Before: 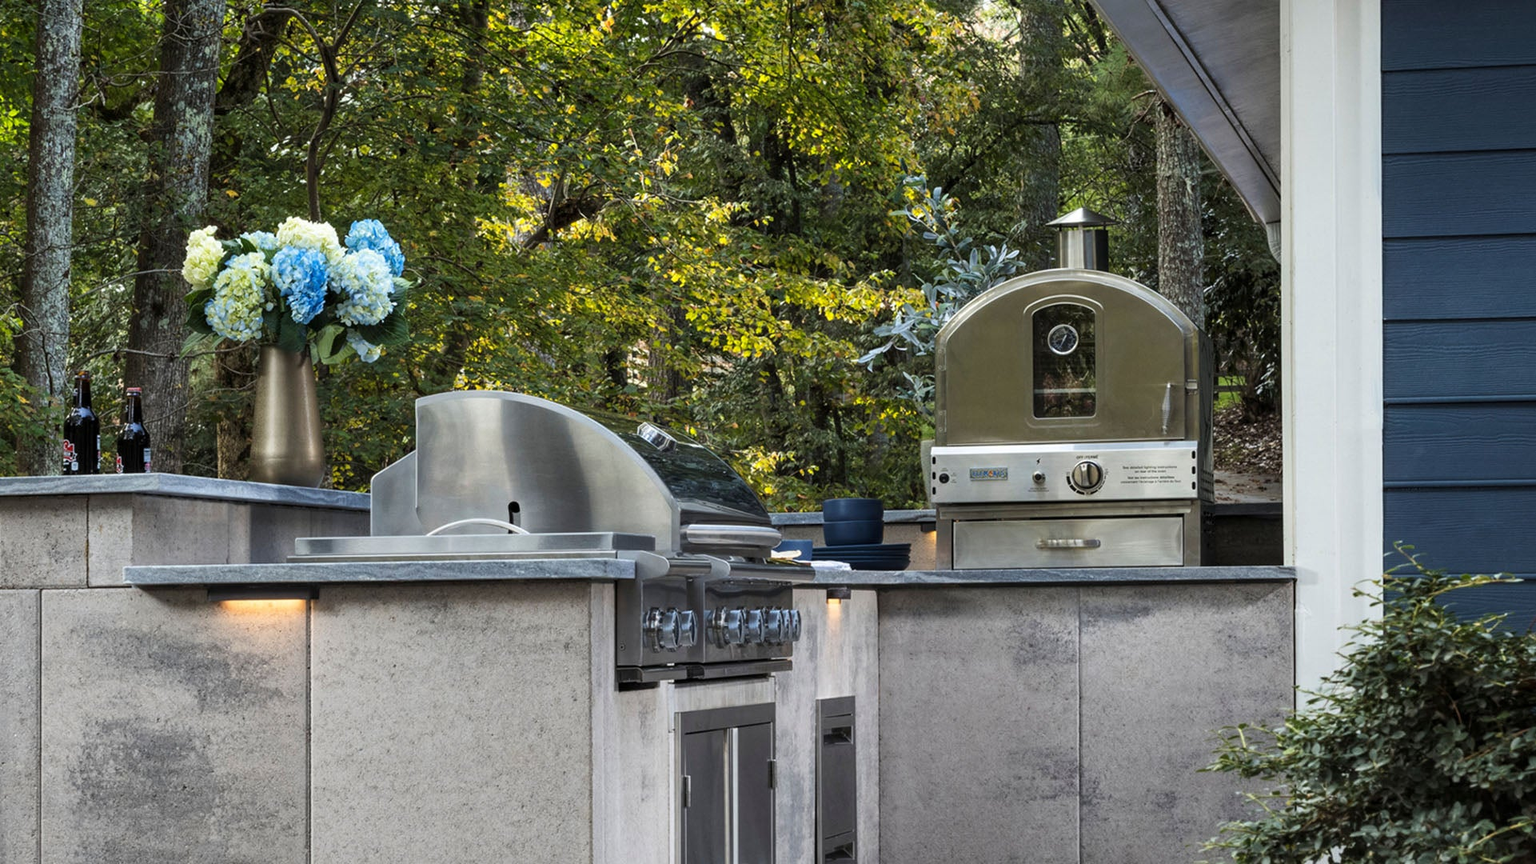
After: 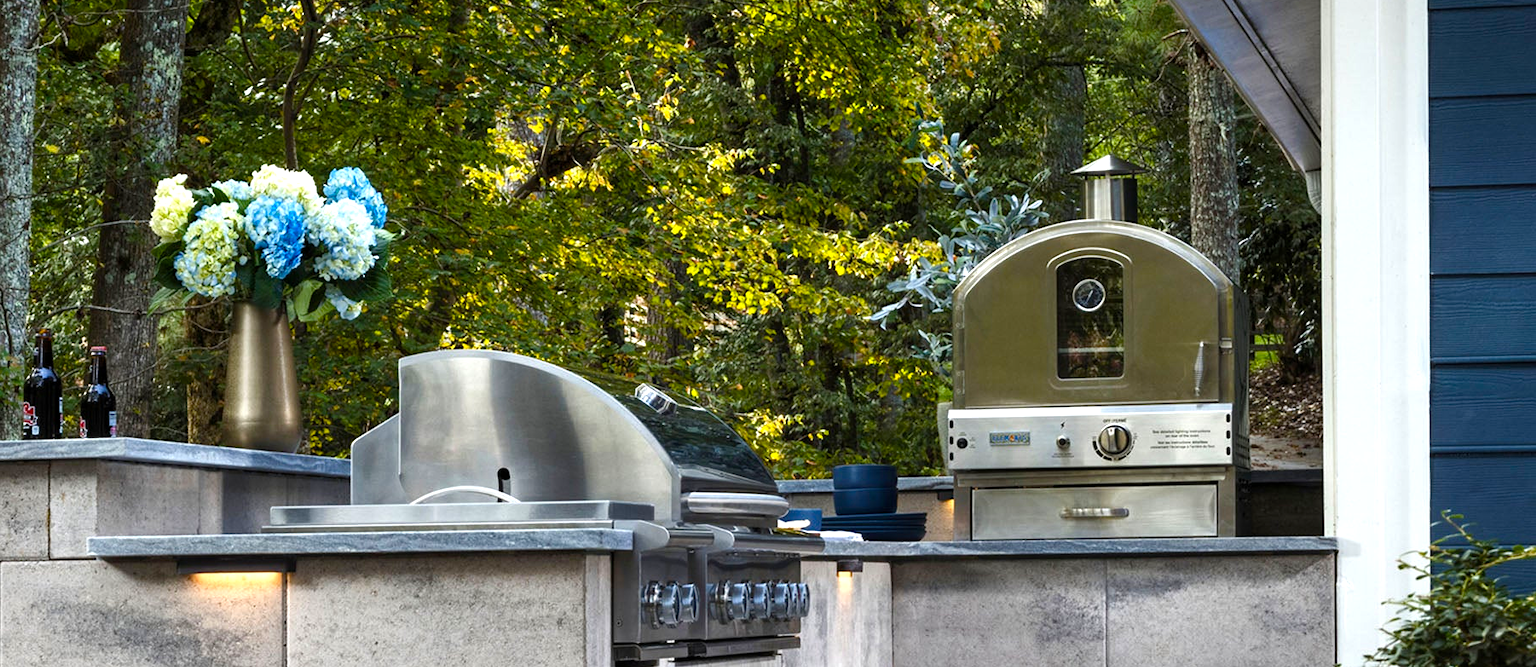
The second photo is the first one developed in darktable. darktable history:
crop: left 2.737%, top 7.287%, right 3.421%, bottom 20.179%
color balance rgb: perceptual saturation grading › mid-tones 6.33%, perceptual saturation grading › shadows 72.44%, perceptual brilliance grading › highlights 11.59%, contrast 5.05%
